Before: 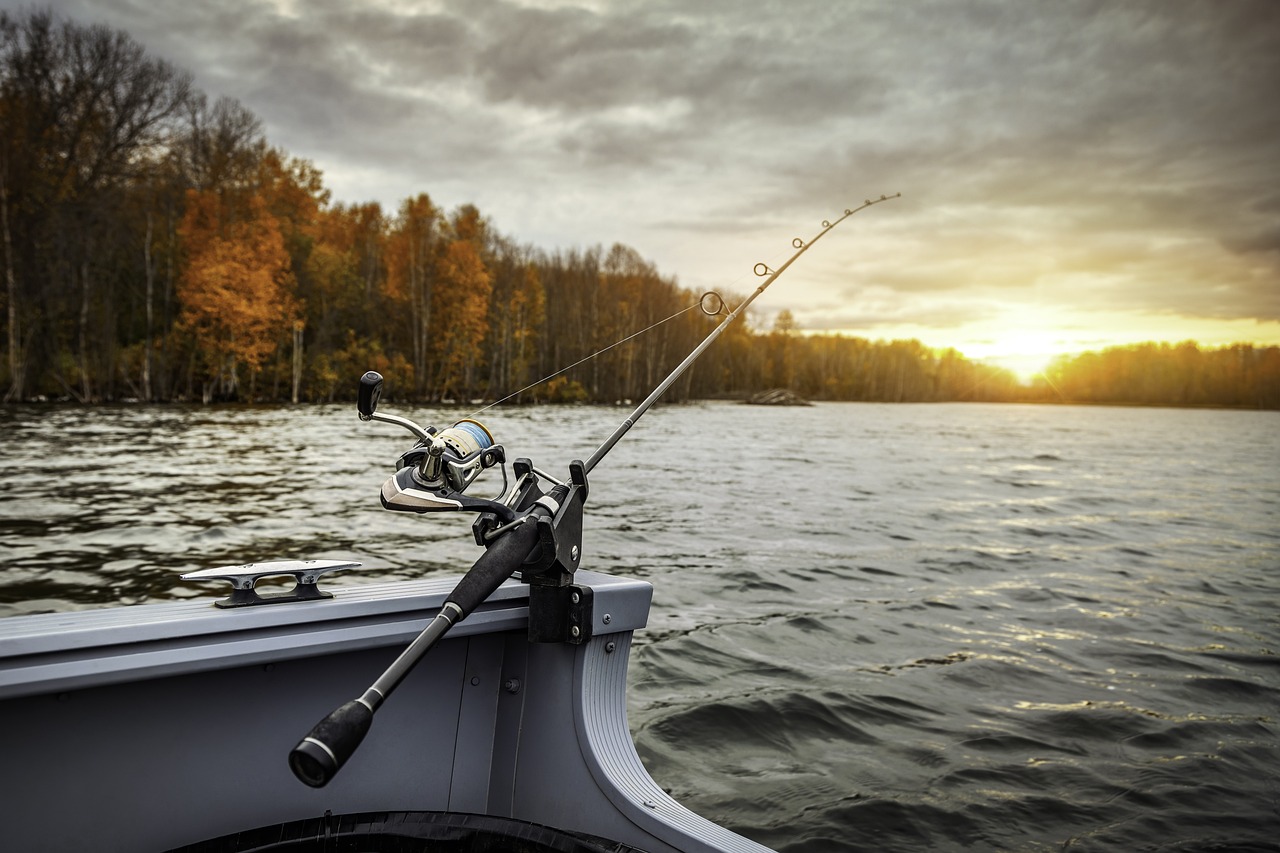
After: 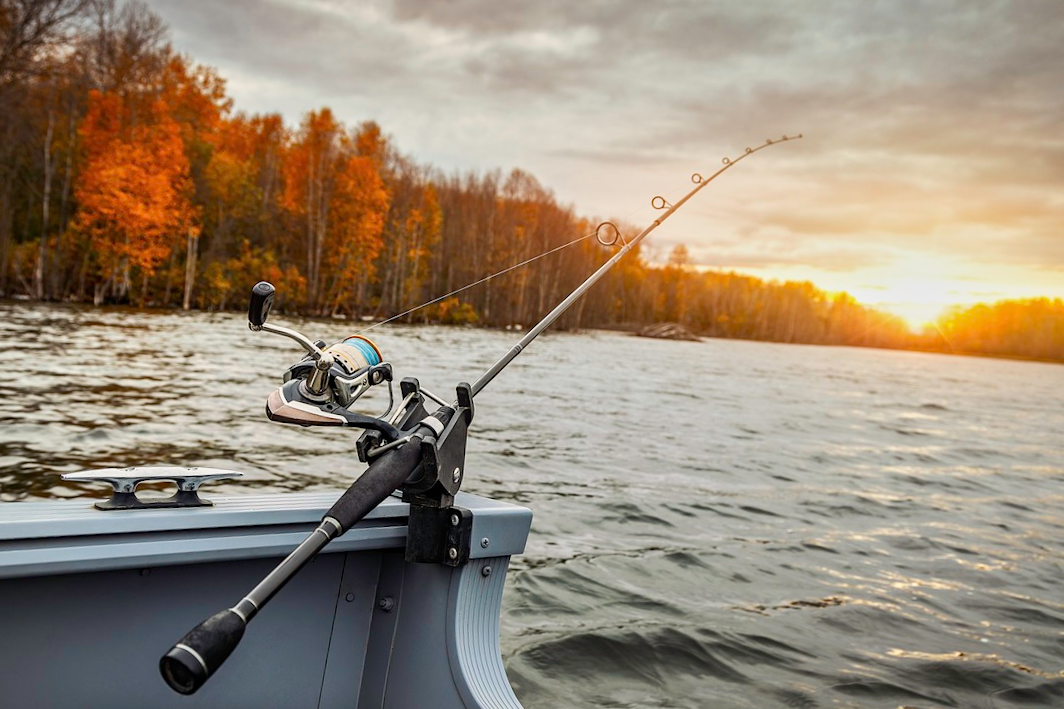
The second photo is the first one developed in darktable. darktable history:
tone equalizer: -8 EV -0.002 EV, -7 EV 0.005 EV, -6 EV -0.009 EV, -5 EV 0.011 EV, -4 EV -0.012 EV, -3 EV 0.007 EV, -2 EV -0.062 EV, -1 EV -0.293 EV, +0 EV -0.582 EV, smoothing diameter 2%, edges refinement/feathering 20, mask exposure compensation -1.57 EV, filter diffusion 5
crop and rotate: angle -3.27°, left 5.211%, top 5.211%, right 4.607%, bottom 4.607%
